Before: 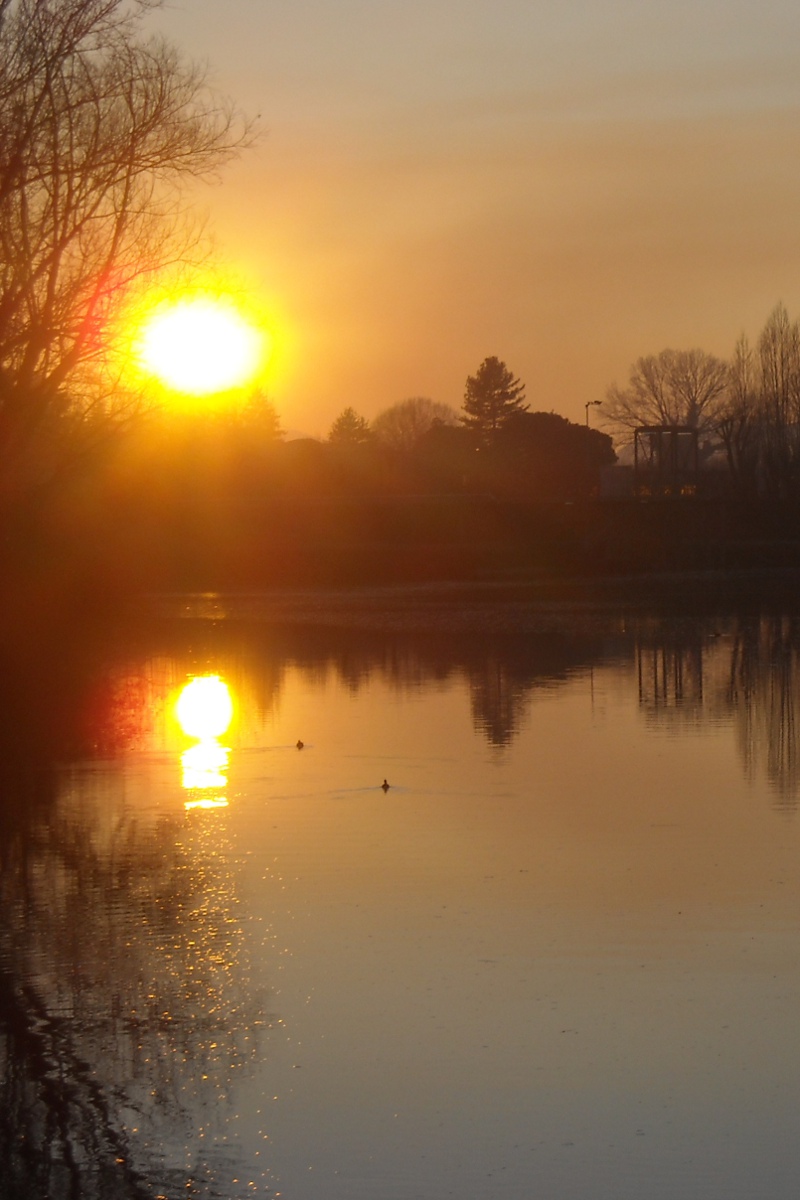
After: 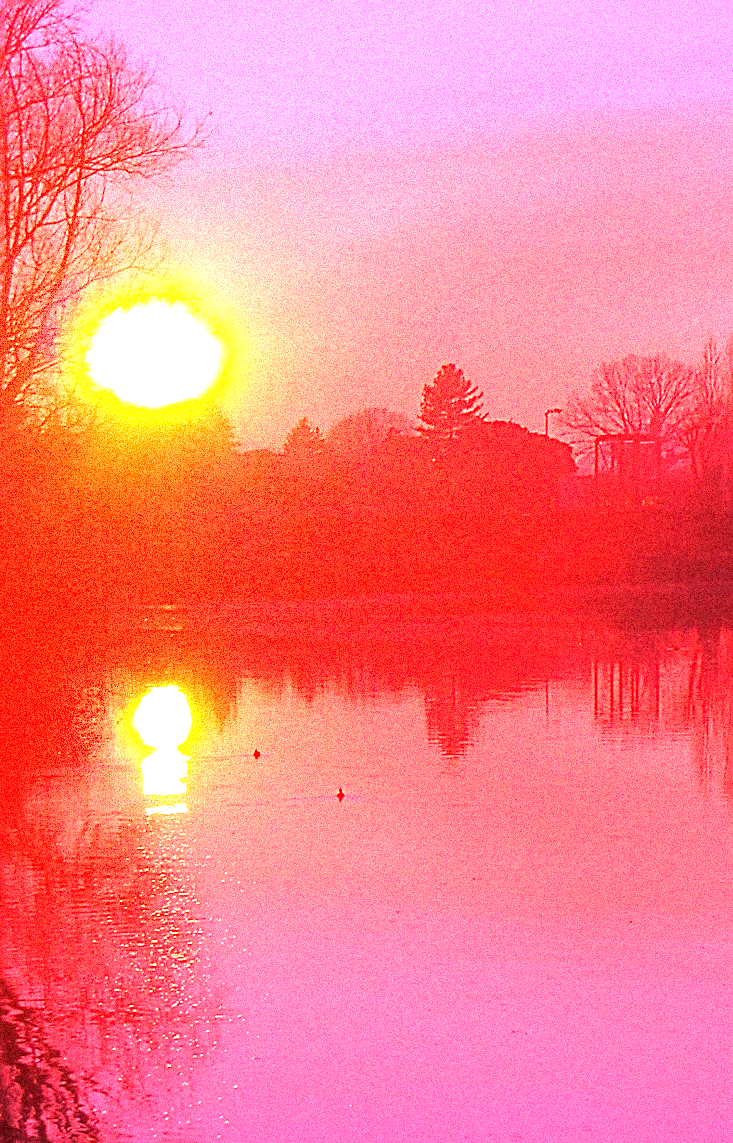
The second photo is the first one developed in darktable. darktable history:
tone equalizer: on, module defaults
white balance: red 4.26, blue 1.802
sharpen: on, module defaults
crop and rotate: left 2.536%, right 1.107%, bottom 2.246%
exposure: black level correction 0, exposure 0.5 EV, compensate exposure bias true, compensate highlight preservation false
rotate and perspective: rotation 0.074°, lens shift (vertical) 0.096, lens shift (horizontal) -0.041, crop left 0.043, crop right 0.952, crop top 0.024, crop bottom 0.979
grain: coarseness 9.38 ISO, strength 34.99%, mid-tones bias 0%
